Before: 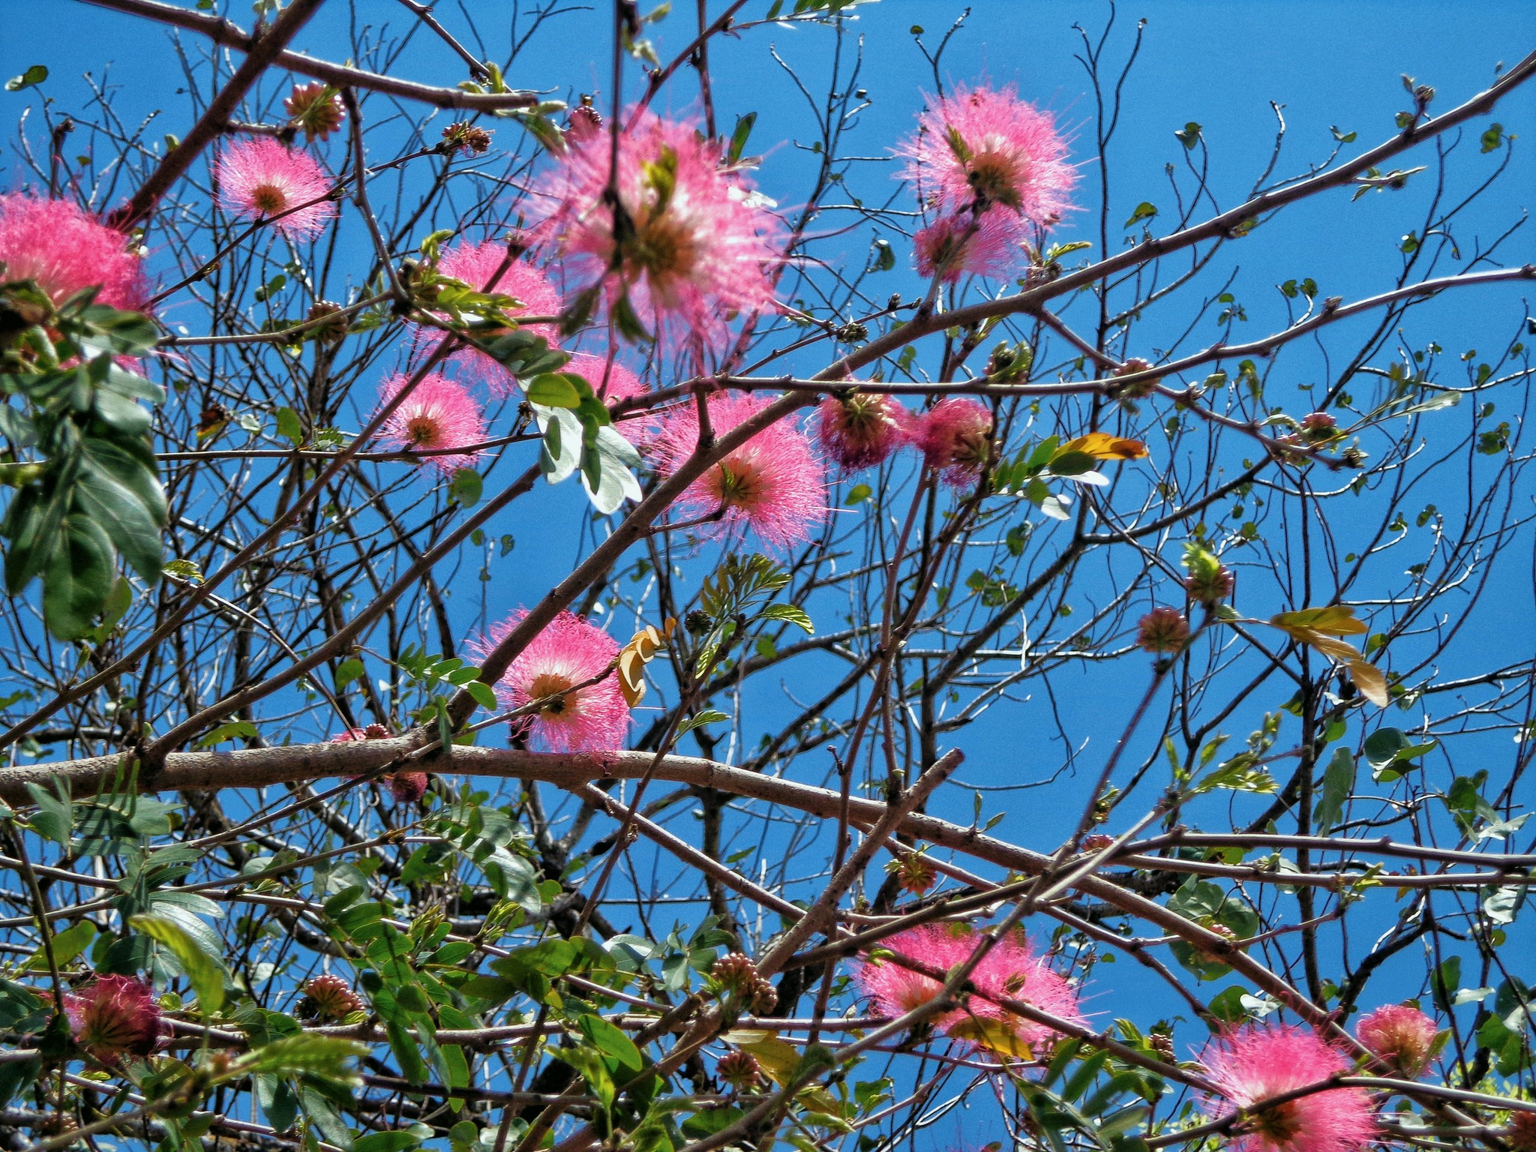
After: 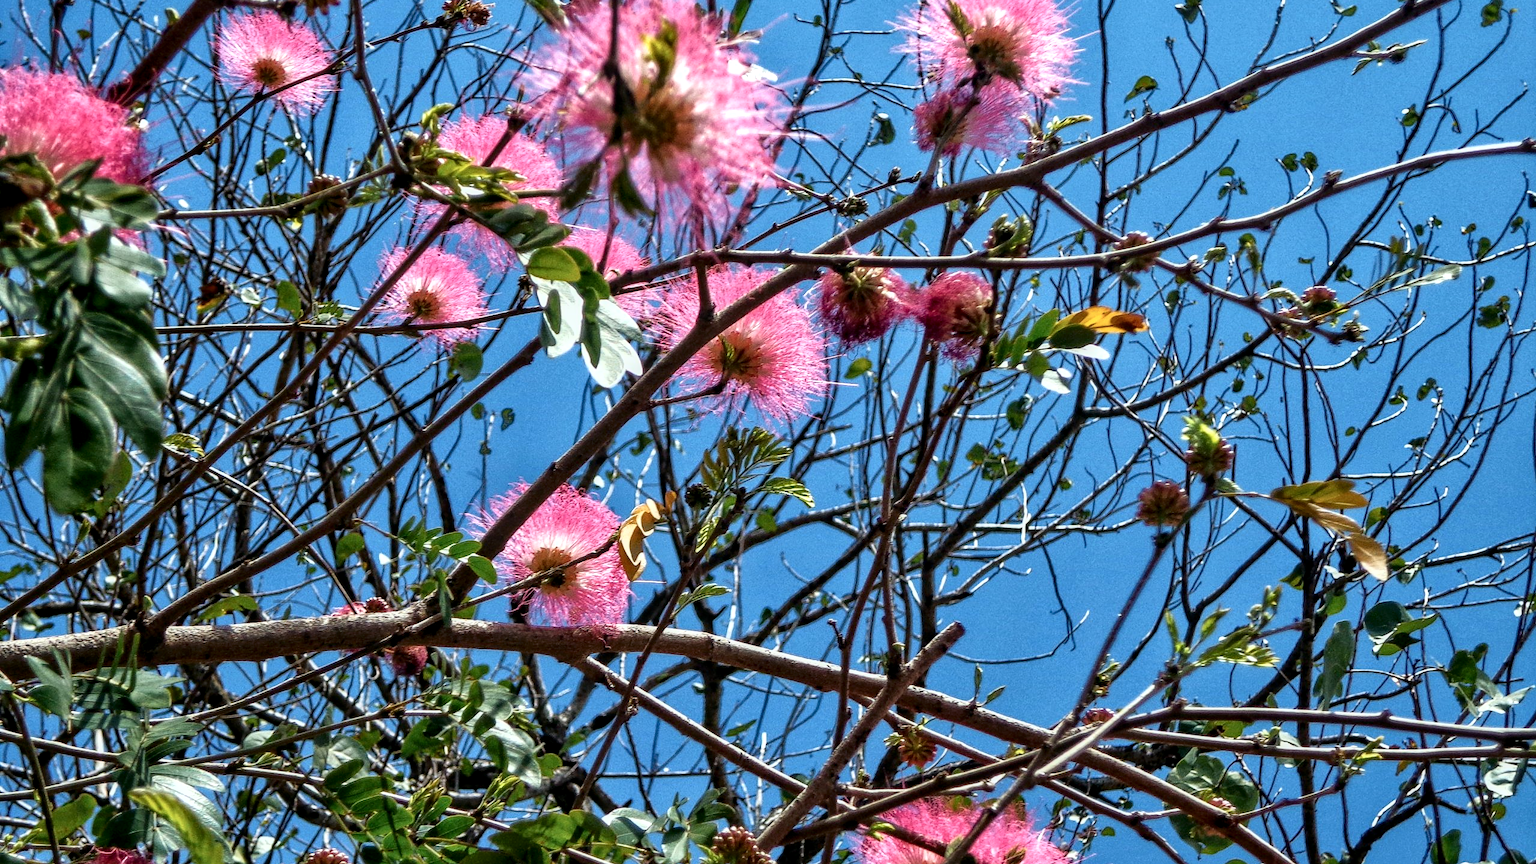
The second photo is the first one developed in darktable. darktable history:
local contrast: on, module defaults
color balance rgb: perceptual saturation grading › global saturation 0.604%
crop: top 11.024%, bottom 13.89%
tone curve: curves: ch0 [(0, 0) (0.003, 0.002) (0.011, 0.006) (0.025, 0.014) (0.044, 0.025) (0.069, 0.039) (0.1, 0.056) (0.136, 0.082) (0.177, 0.116) (0.224, 0.163) (0.277, 0.233) (0.335, 0.311) (0.399, 0.396) (0.468, 0.488) (0.543, 0.588) (0.623, 0.695) (0.709, 0.809) (0.801, 0.912) (0.898, 0.997) (1, 1)], color space Lab, independent channels, preserve colors none
